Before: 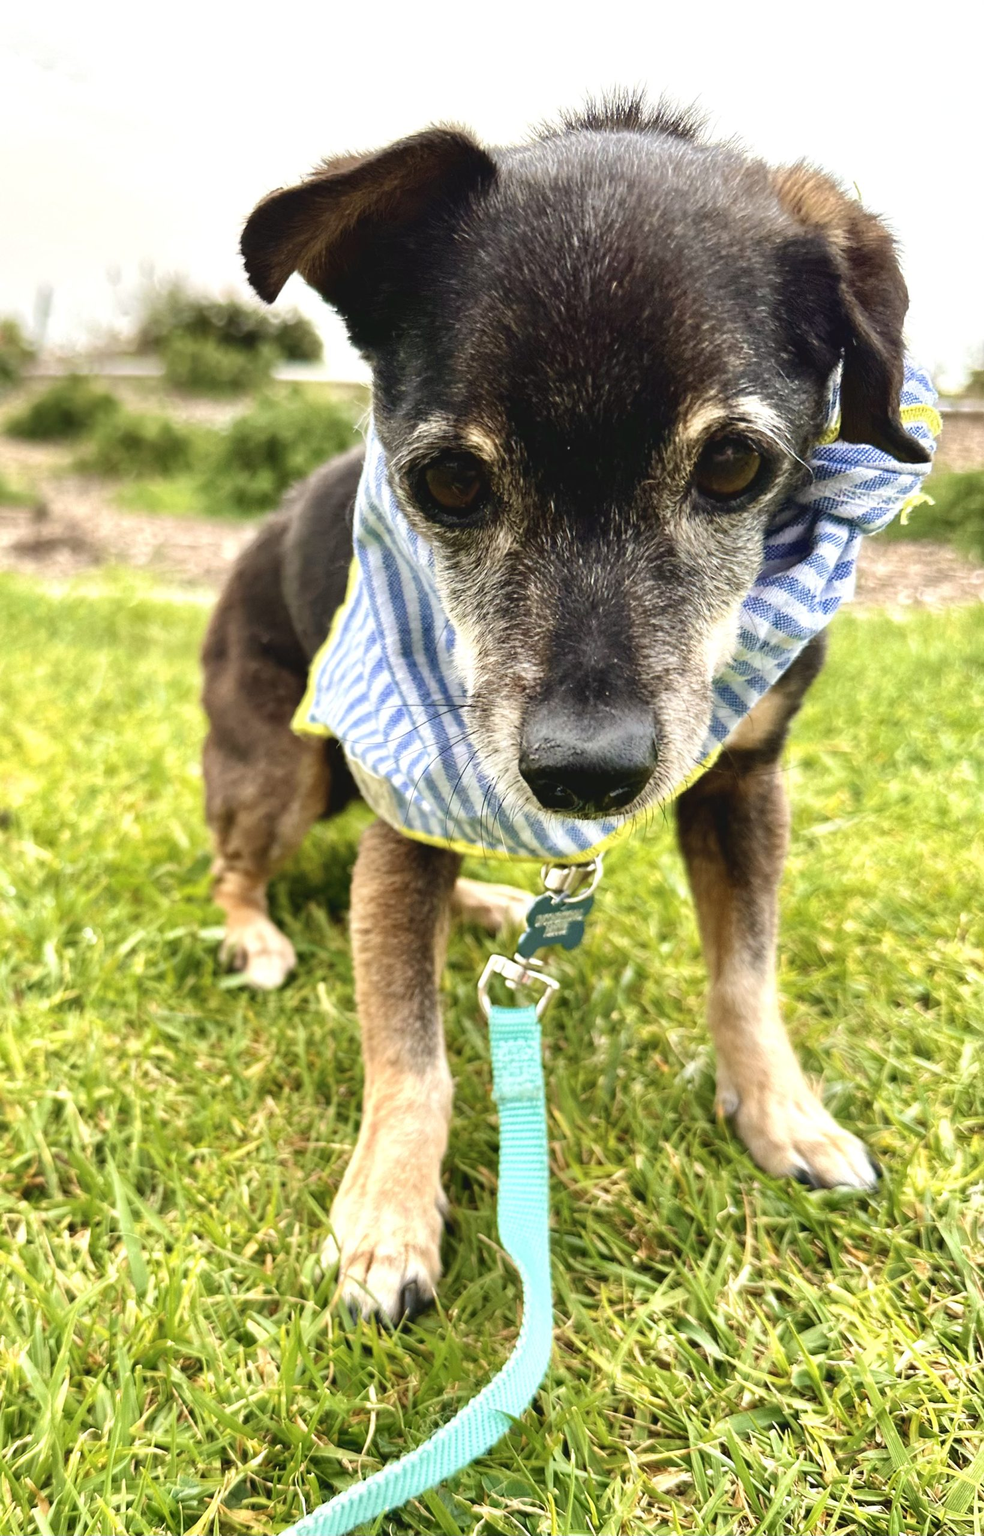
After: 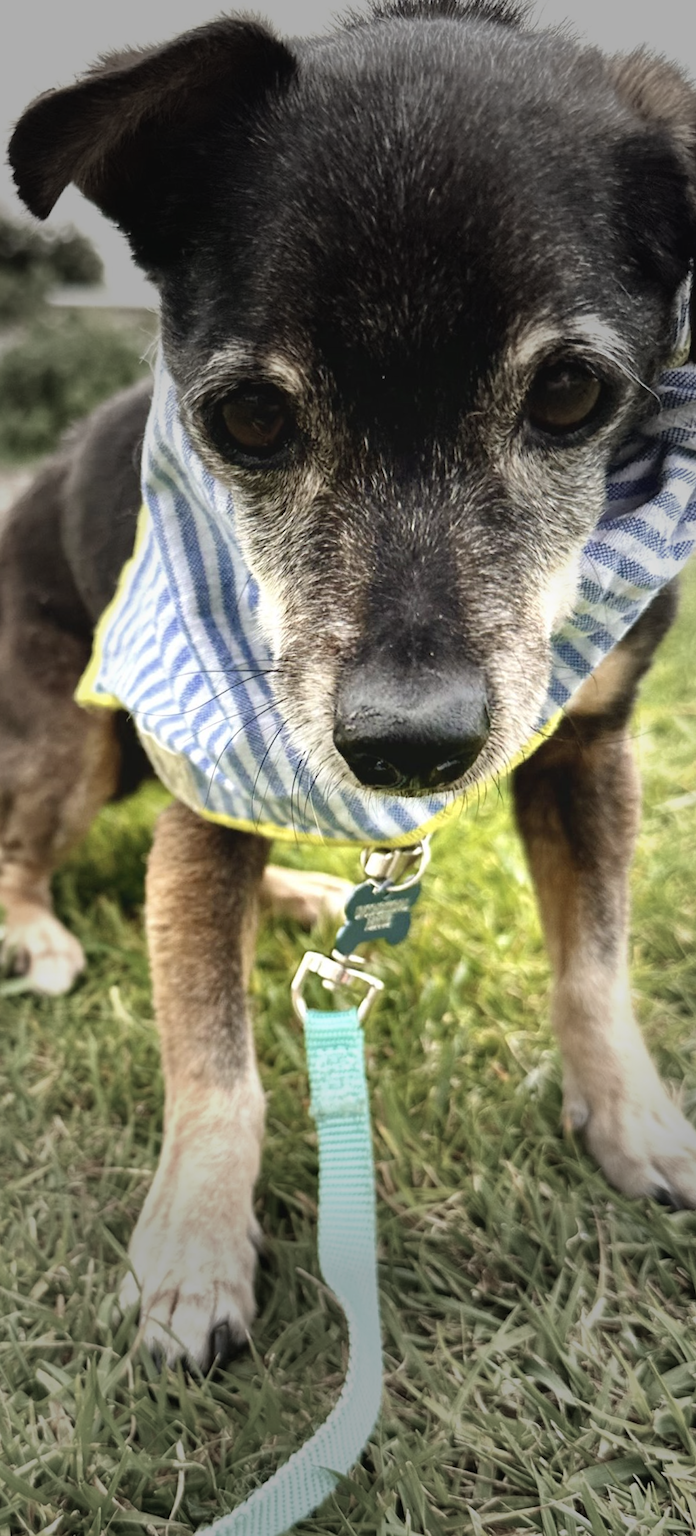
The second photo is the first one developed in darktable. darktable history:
rotate and perspective: rotation -1°, crop left 0.011, crop right 0.989, crop top 0.025, crop bottom 0.975
vignetting: fall-off start 31.28%, fall-off radius 34.64%, brightness -0.575
color correction: saturation 0.85
crop and rotate: left 22.918%, top 5.629%, right 14.711%, bottom 2.247%
